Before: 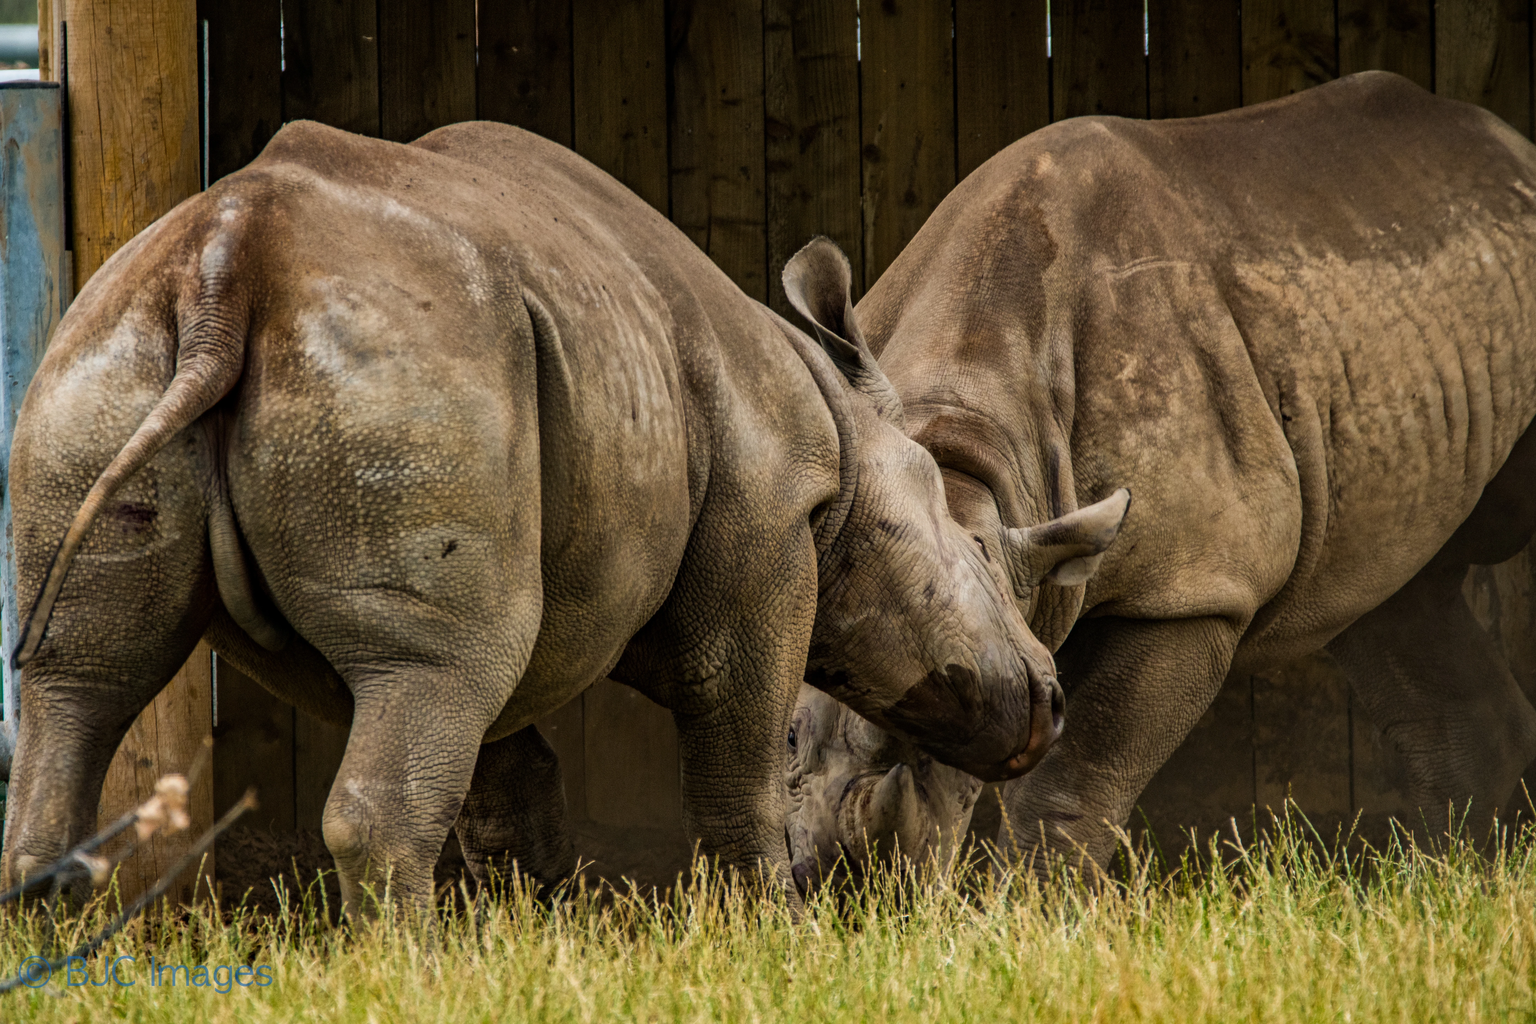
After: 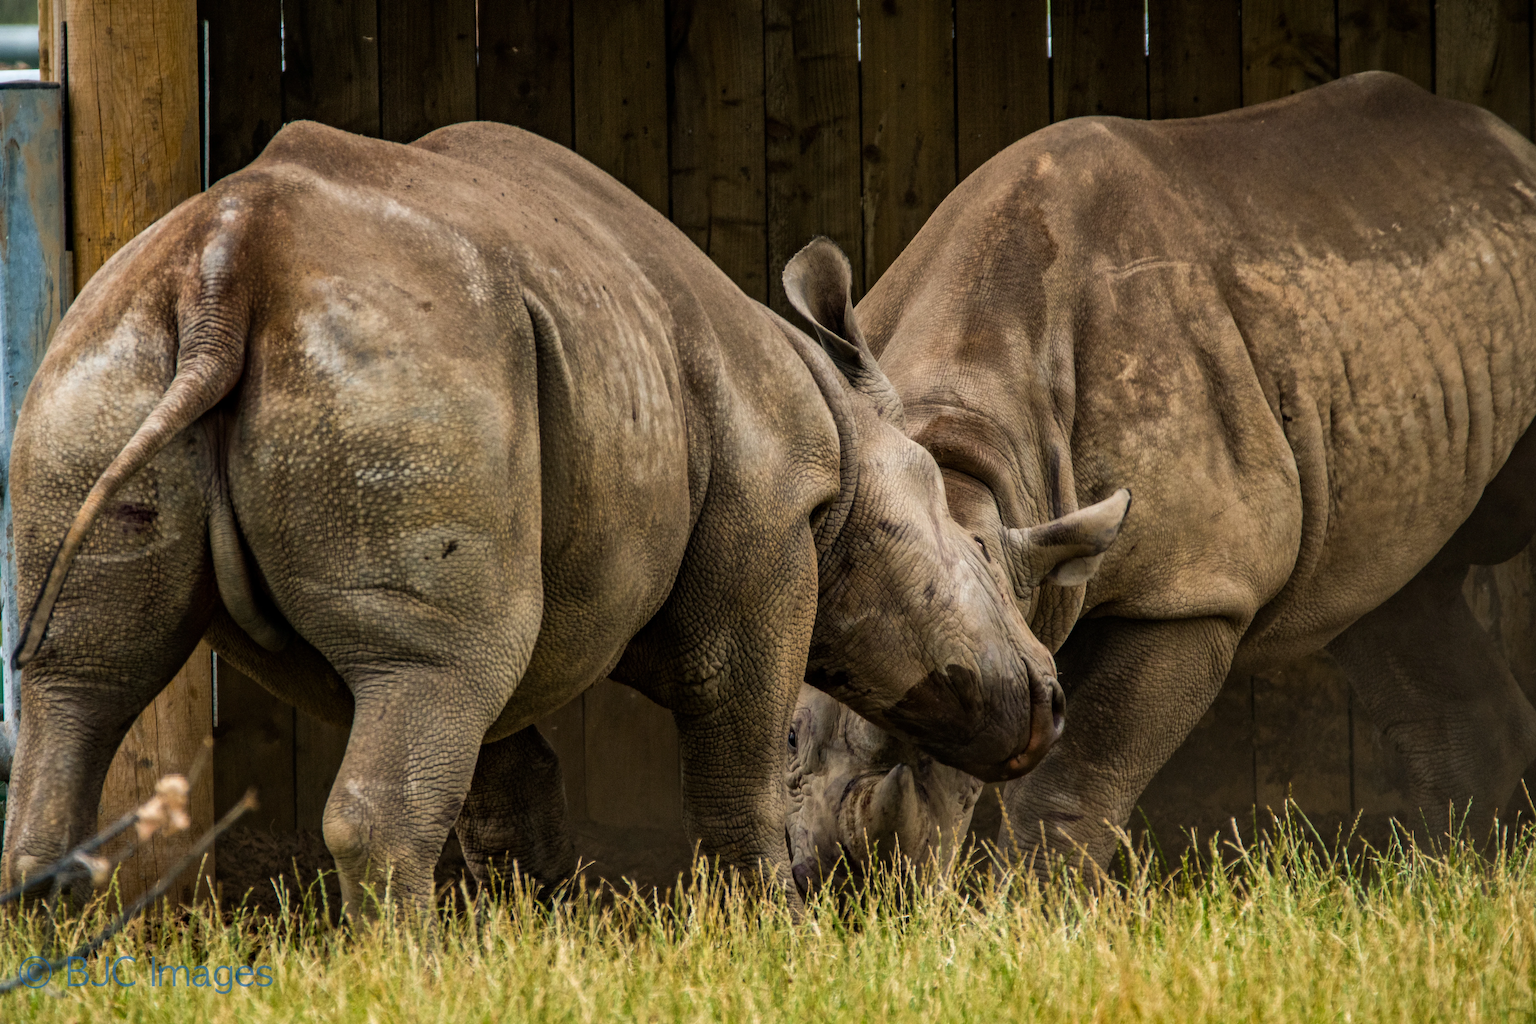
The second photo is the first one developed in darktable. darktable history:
exposure: exposure 0.126 EV, compensate highlight preservation false
base curve: curves: ch0 [(0, 0) (0.303, 0.277) (1, 1)], preserve colors none
